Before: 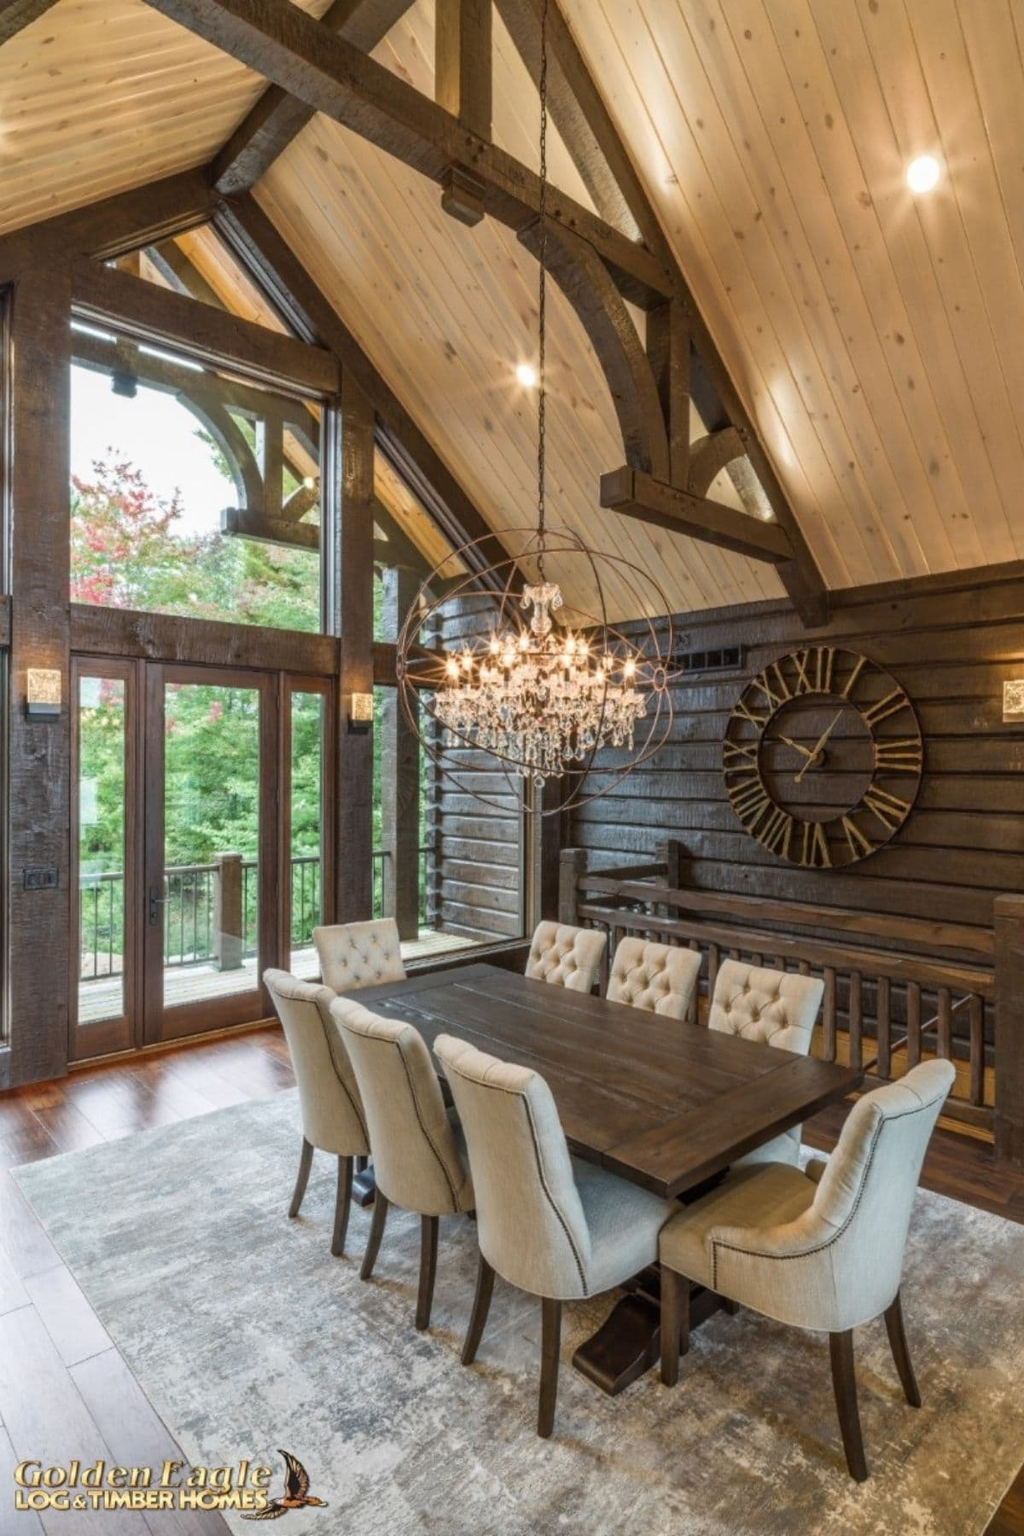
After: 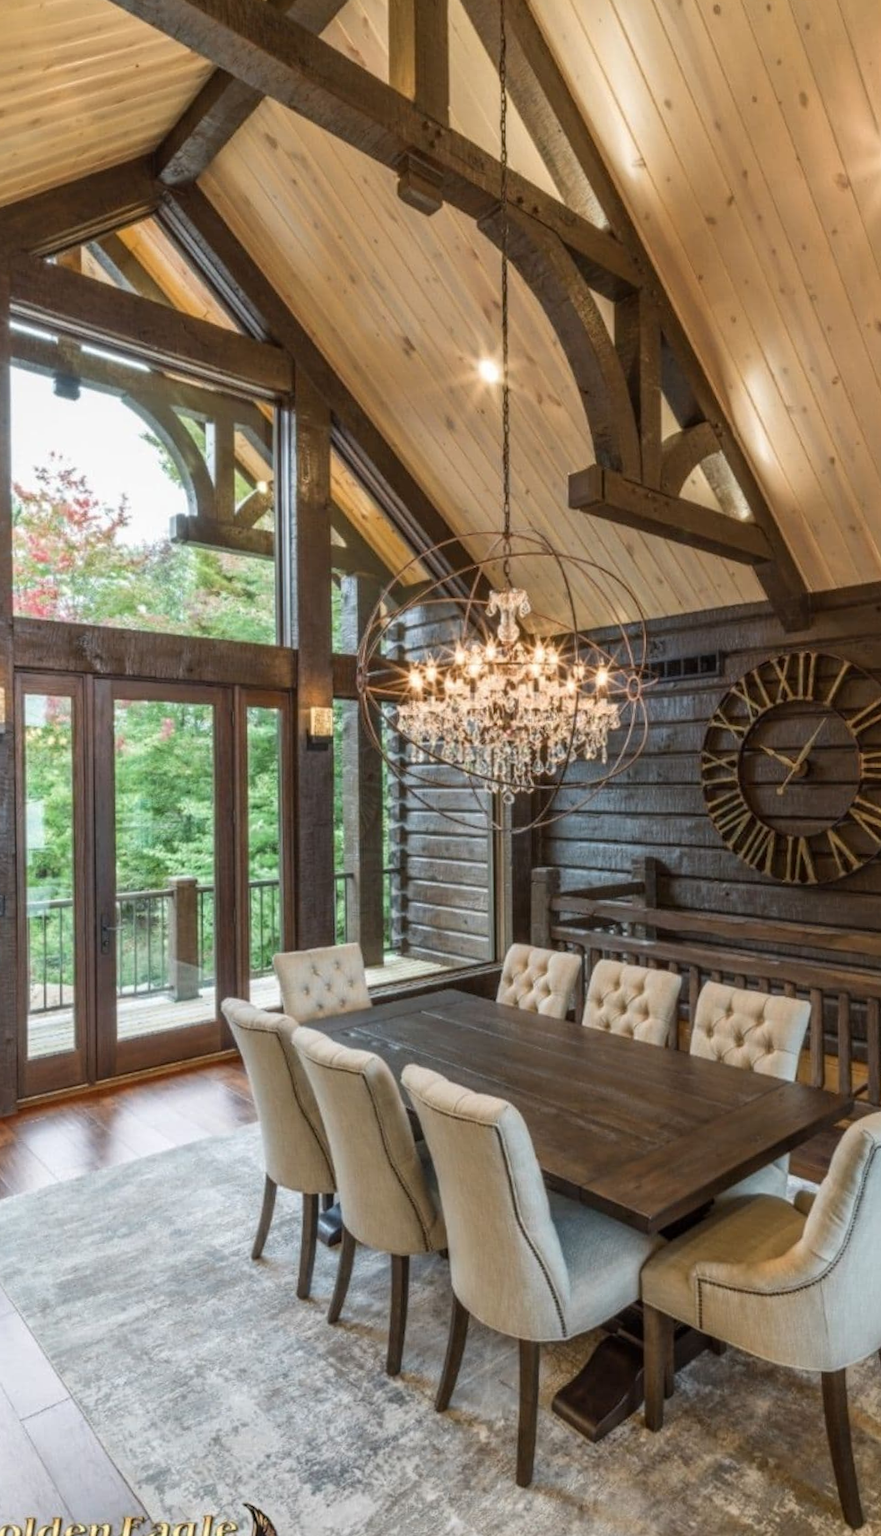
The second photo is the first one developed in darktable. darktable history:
crop and rotate: angle 0.791°, left 4.555%, top 0.452%, right 11.81%, bottom 2.374%
